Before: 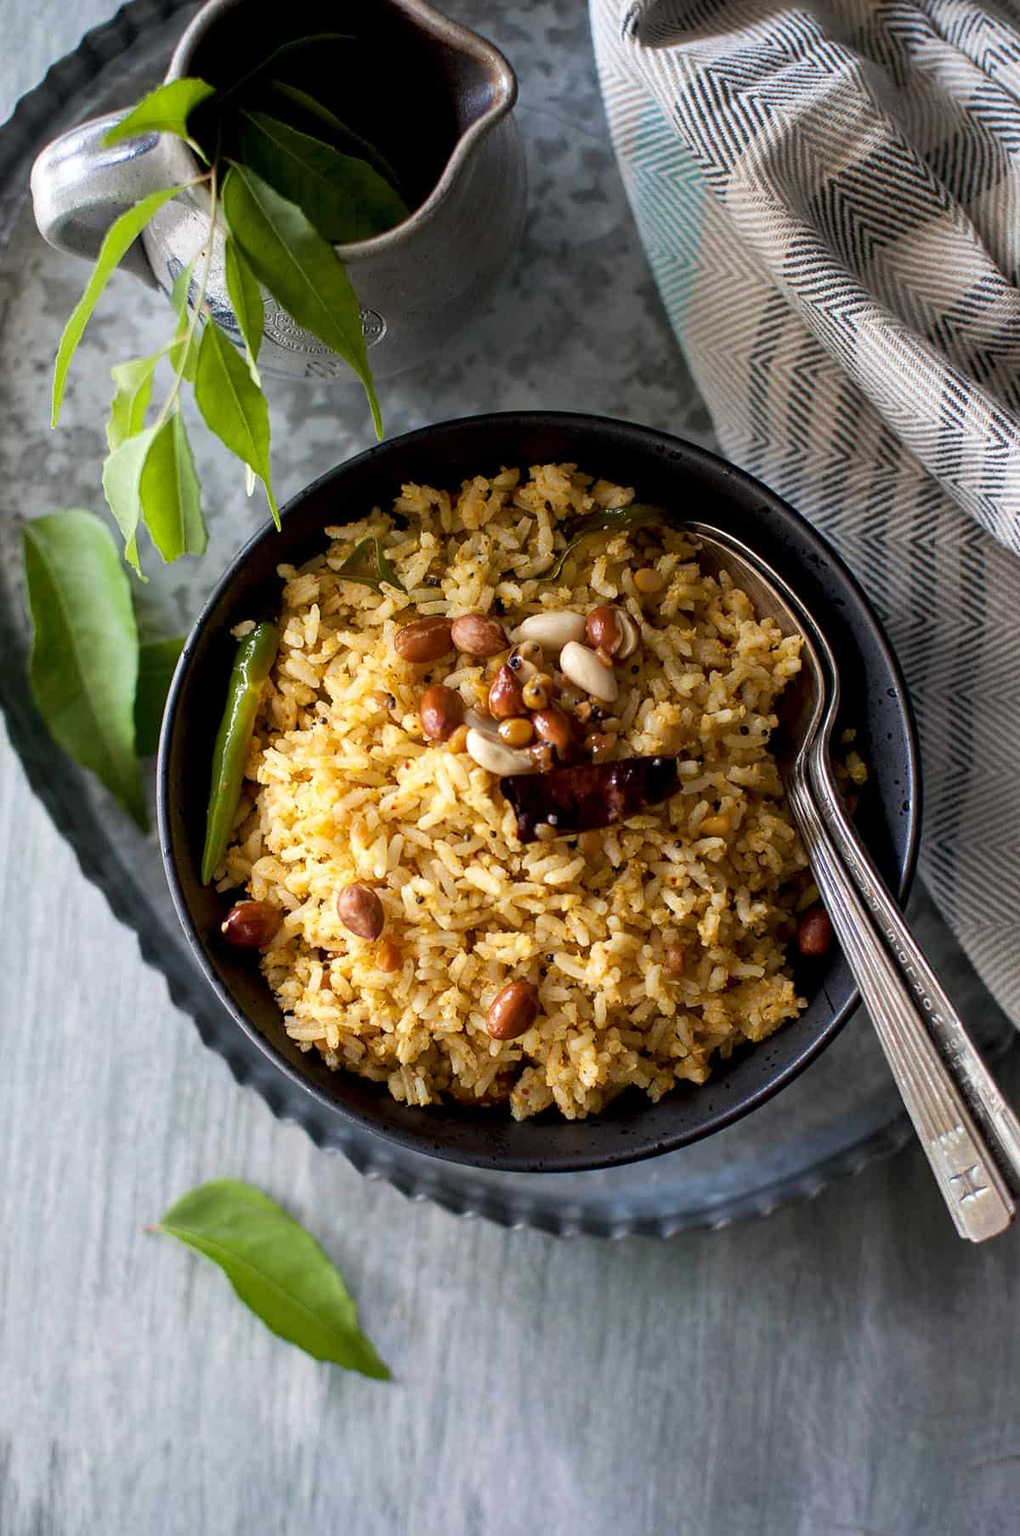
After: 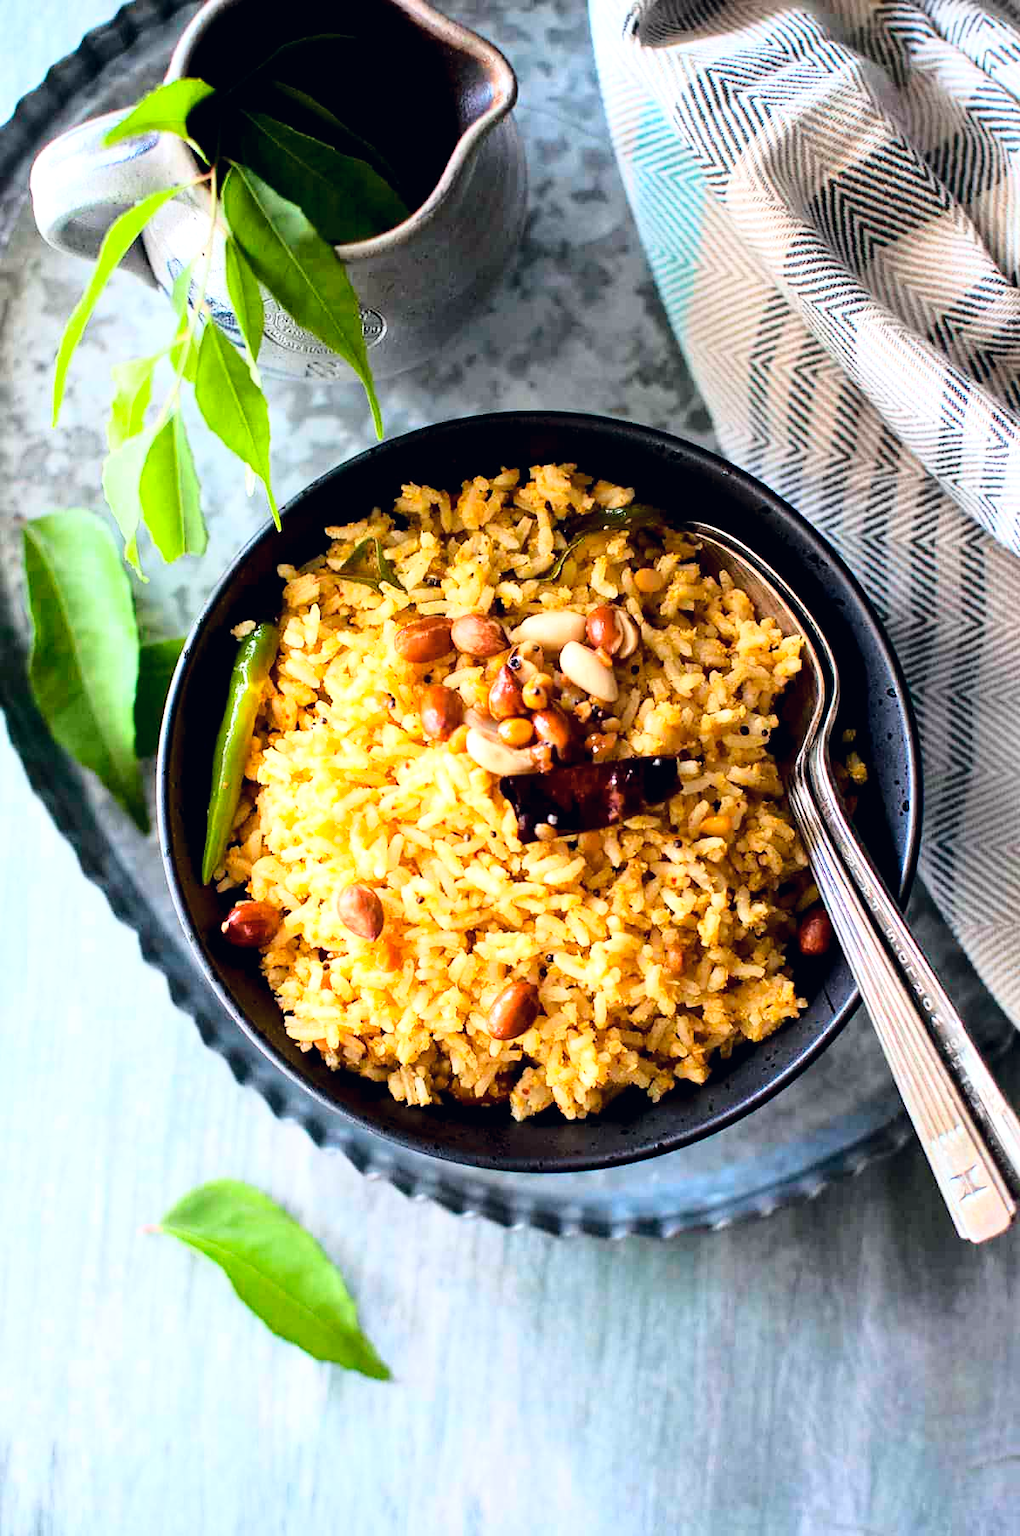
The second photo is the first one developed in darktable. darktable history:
exposure: black level correction 0, exposure 0.6 EV, compensate exposure bias true, compensate highlight preservation false
base curve: curves: ch0 [(0, 0) (0.028, 0.03) (0.121, 0.232) (0.46, 0.748) (0.859, 0.968) (1, 1)]
white balance: red 0.974, blue 1.044
color correction: highlights a* 0.207, highlights b* 2.7, shadows a* -0.874, shadows b* -4.78
